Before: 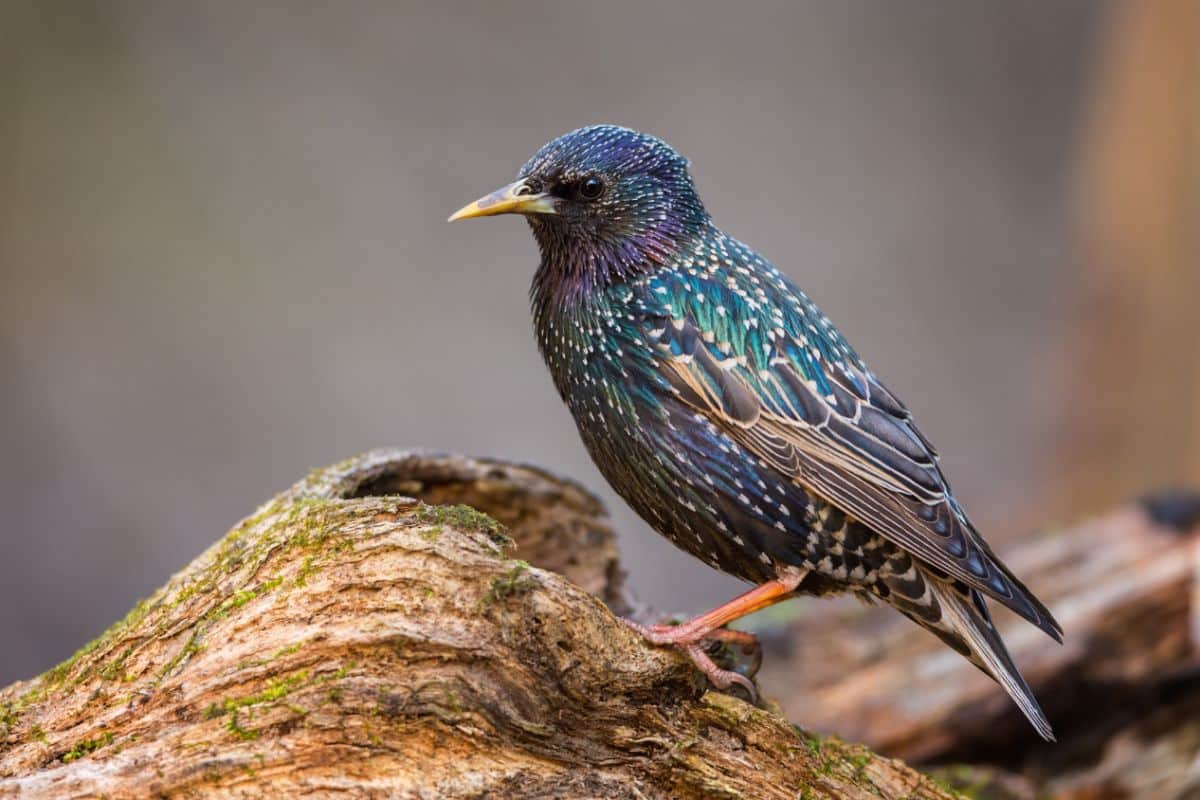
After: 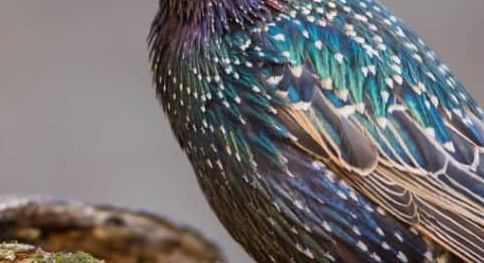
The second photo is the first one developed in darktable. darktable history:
crop: left 31.909%, top 31.743%, right 27.695%, bottom 35.362%
